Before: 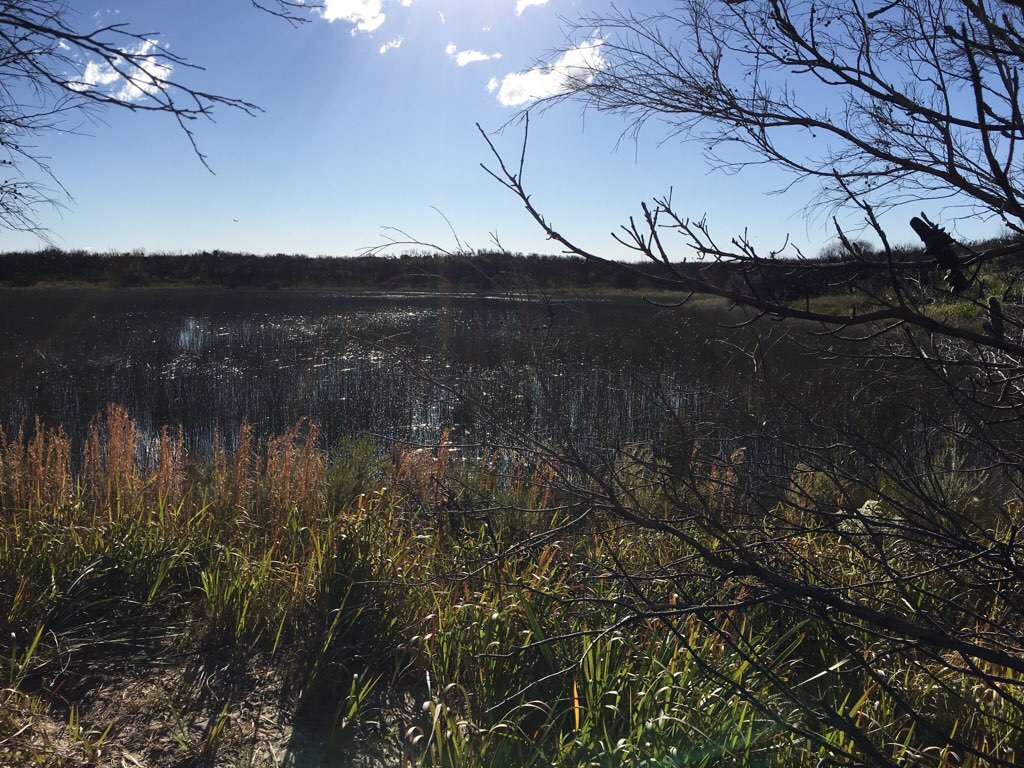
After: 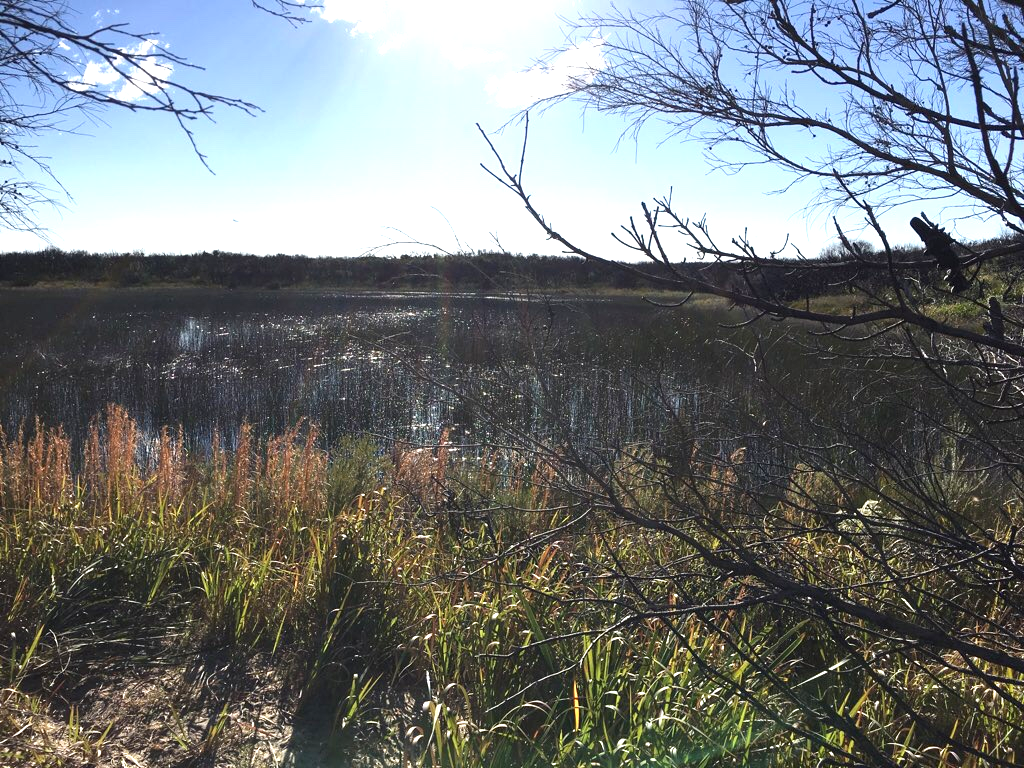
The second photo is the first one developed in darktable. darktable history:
exposure: exposure 0.949 EV, compensate highlight preservation false
